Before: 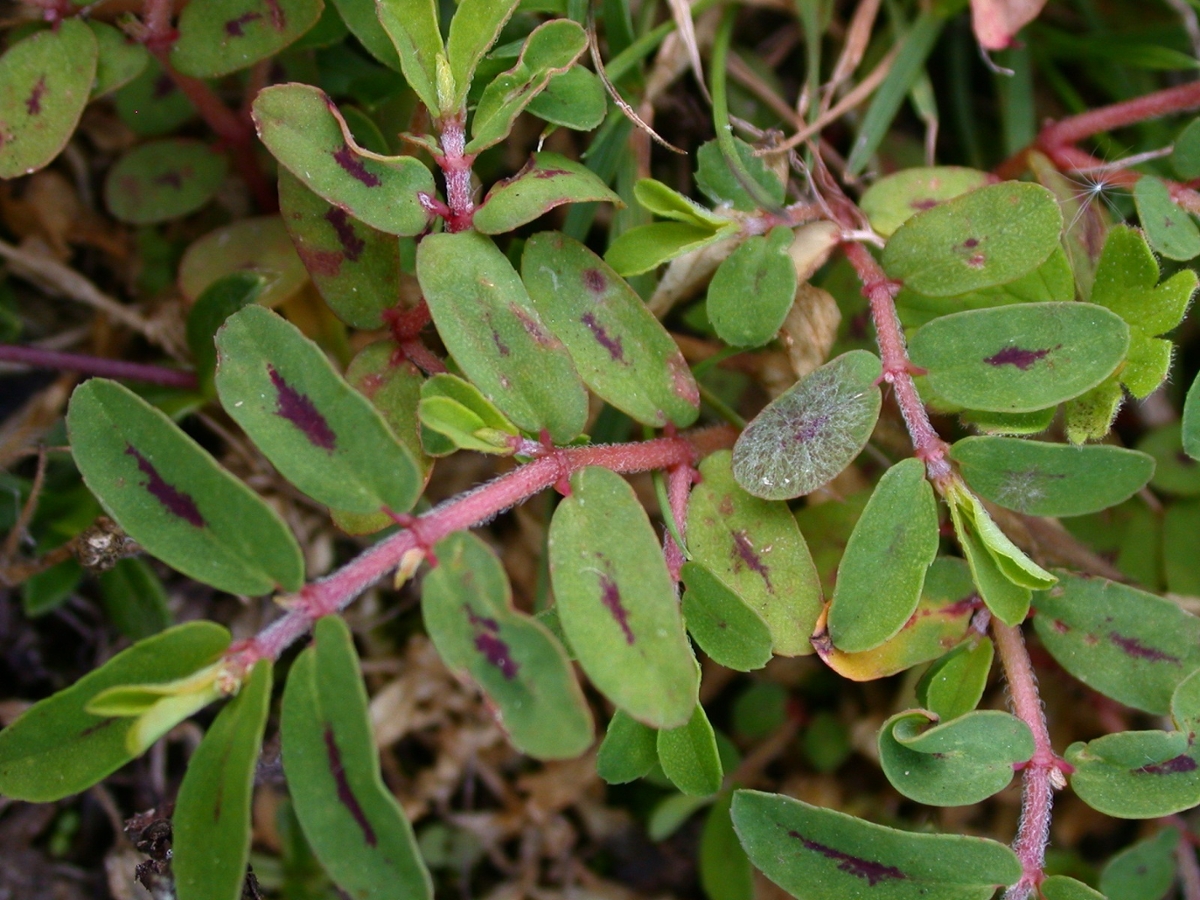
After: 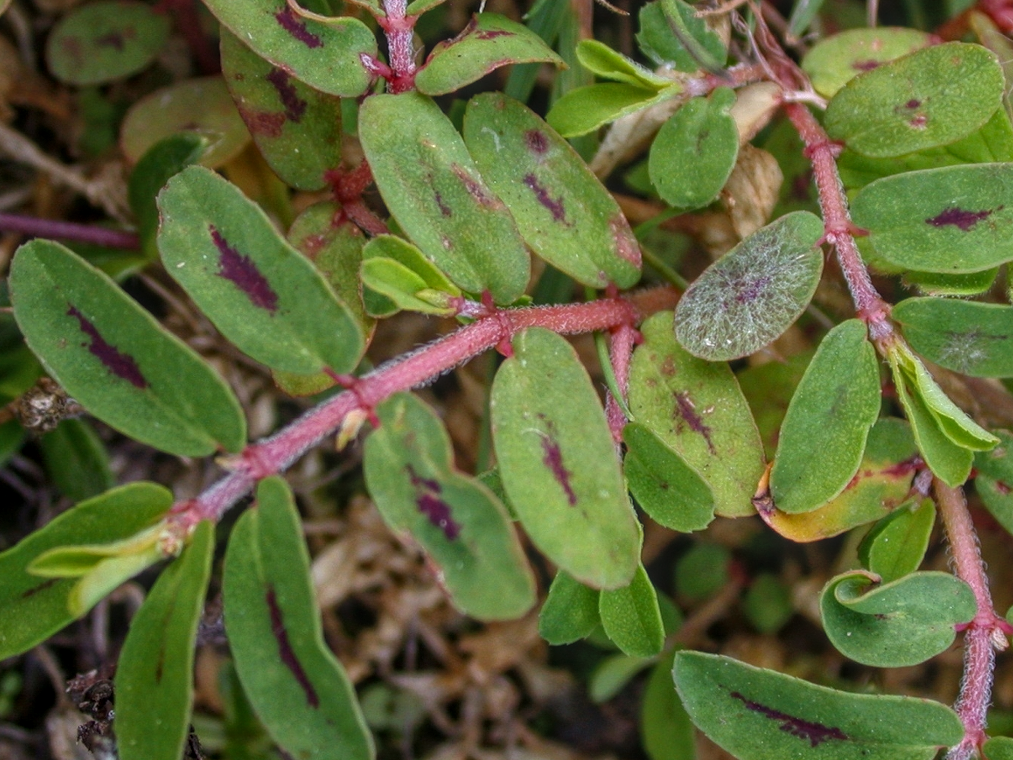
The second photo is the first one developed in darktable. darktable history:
crop and rotate: left 4.842%, top 15.51%, right 10.668%
local contrast: highlights 66%, shadows 33%, detail 166%, midtone range 0.2
